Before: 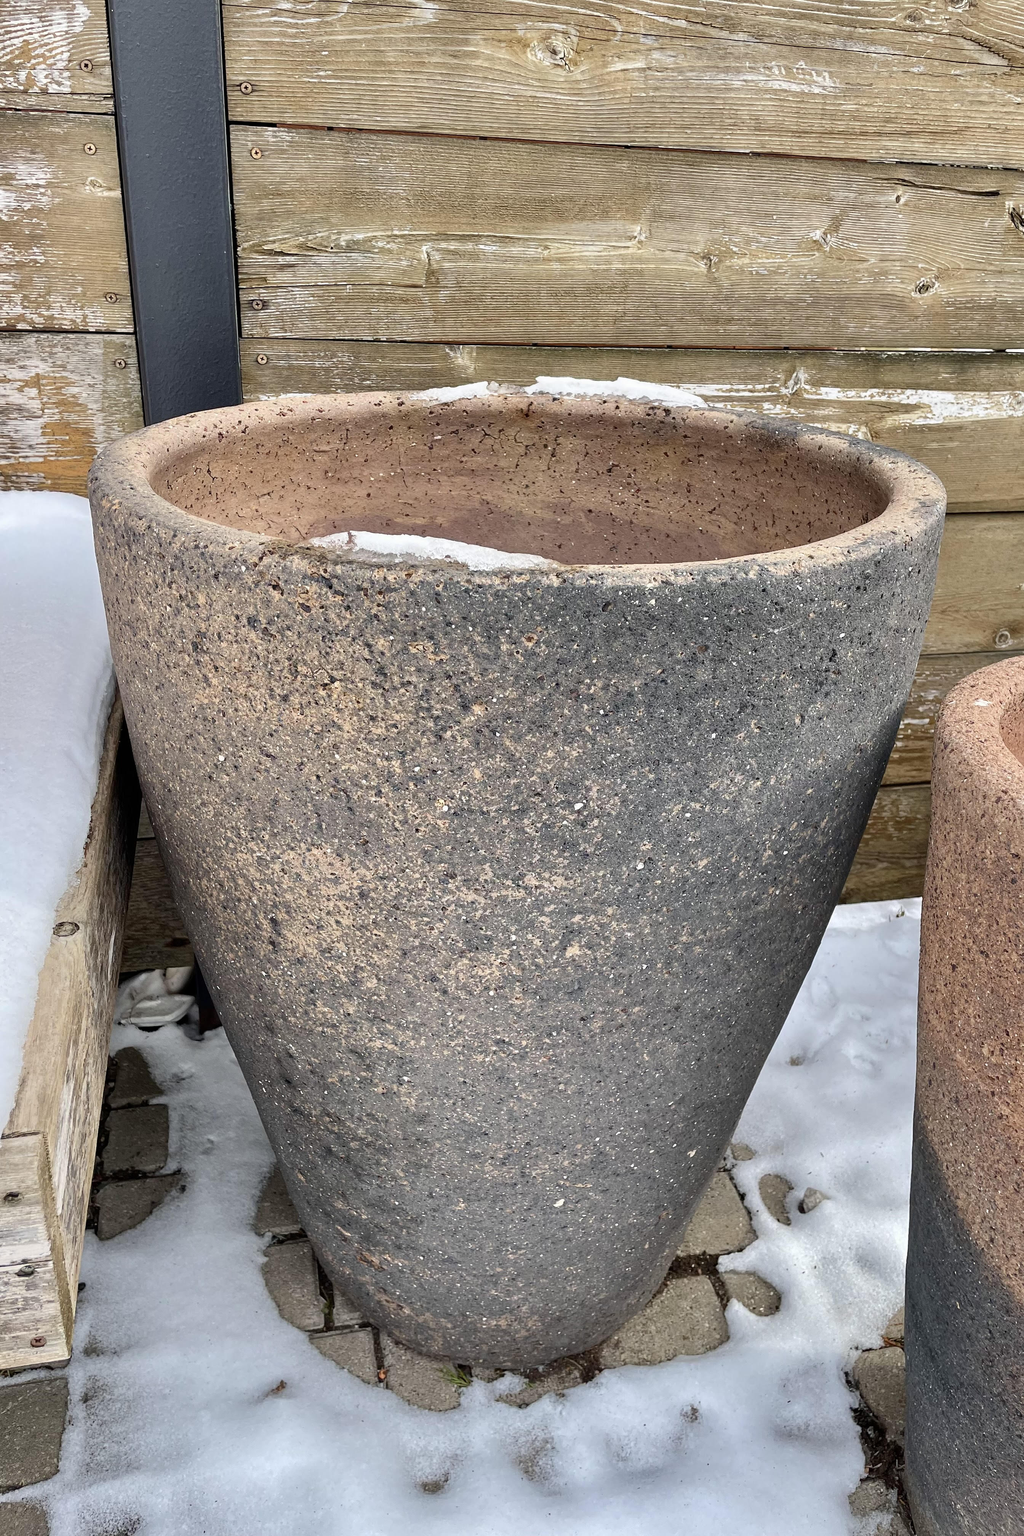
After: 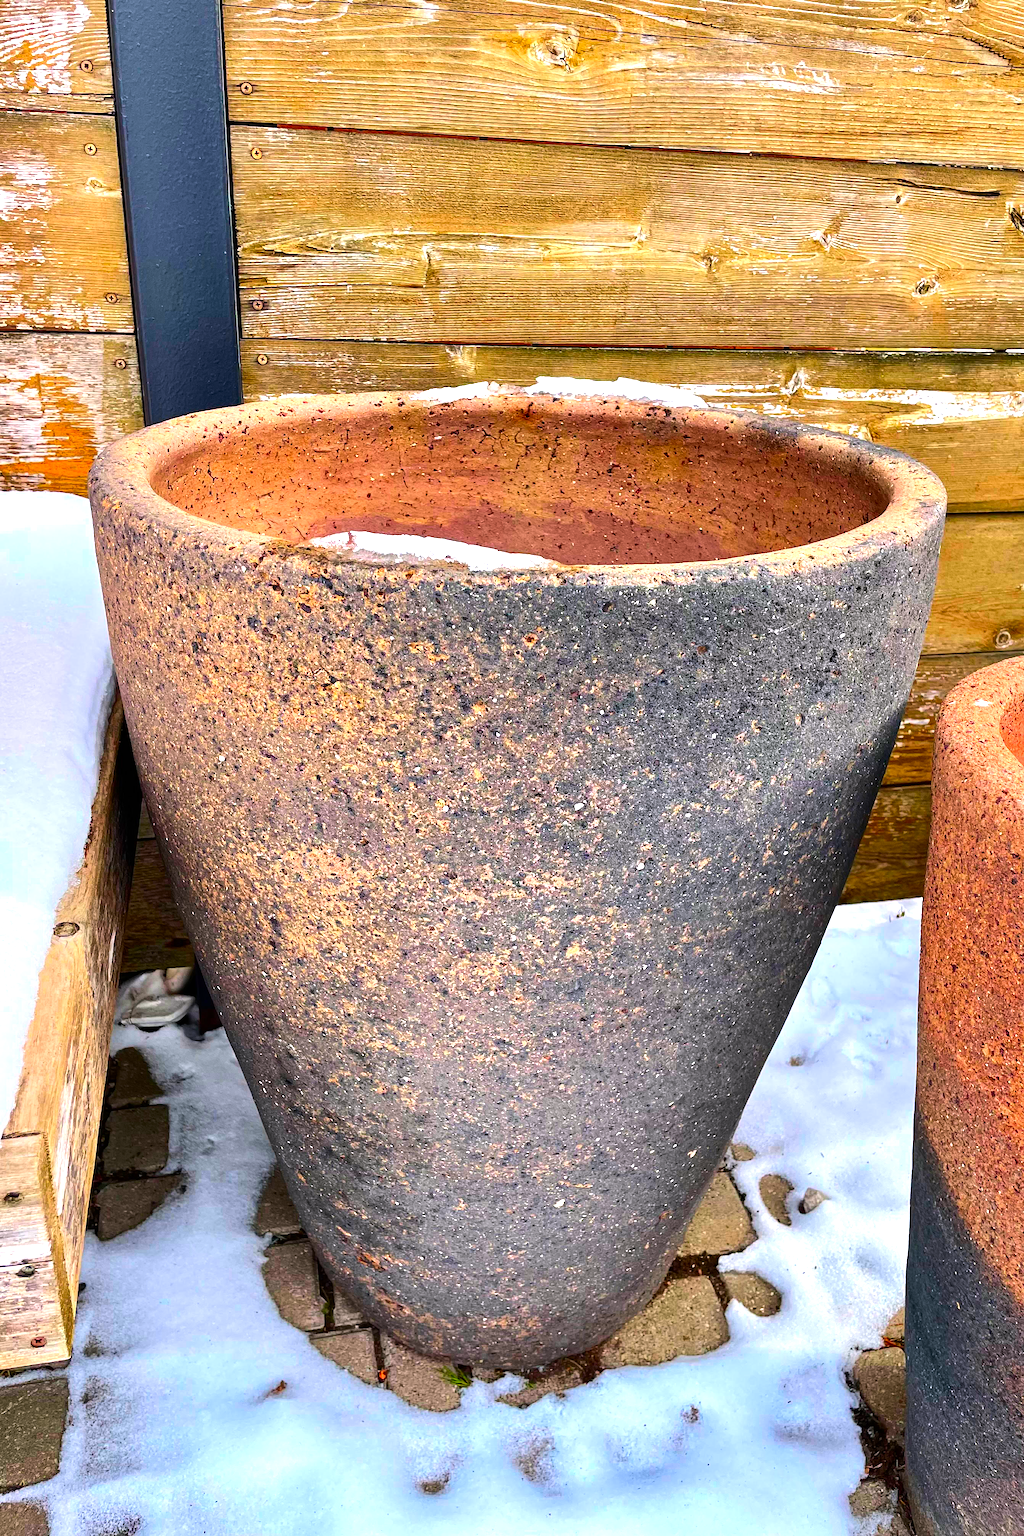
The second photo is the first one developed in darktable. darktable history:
tone equalizer: -8 EV -0.773 EV, -7 EV -0.669 EV, -6 EV -0.571 EV, -5 EV -0.409 EV, -3 EV 0.404 EV, -2 EV 0.6 EV, -1 EV 0.692 EV, +0 EV 0.748 EV, edges refinement/feathering 500, mask exposure compensation -1.57 EV, preserve details no
color correction: highlights a* 1.65, highlights b* -1.84, saturation 2.53
